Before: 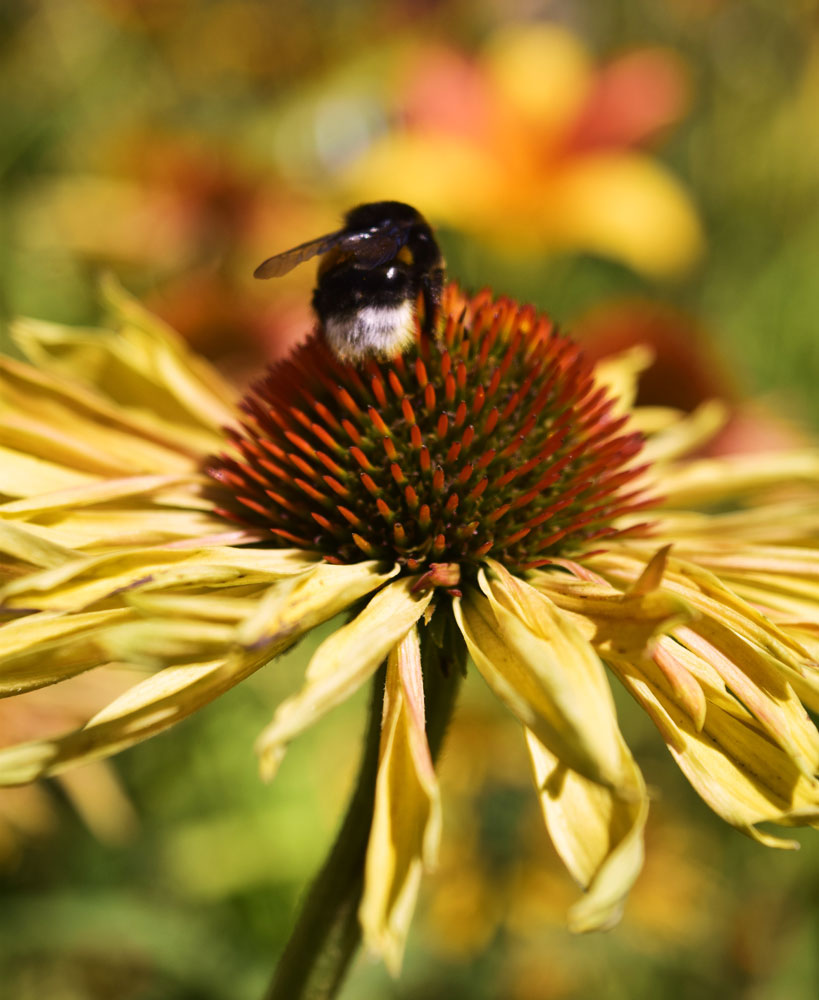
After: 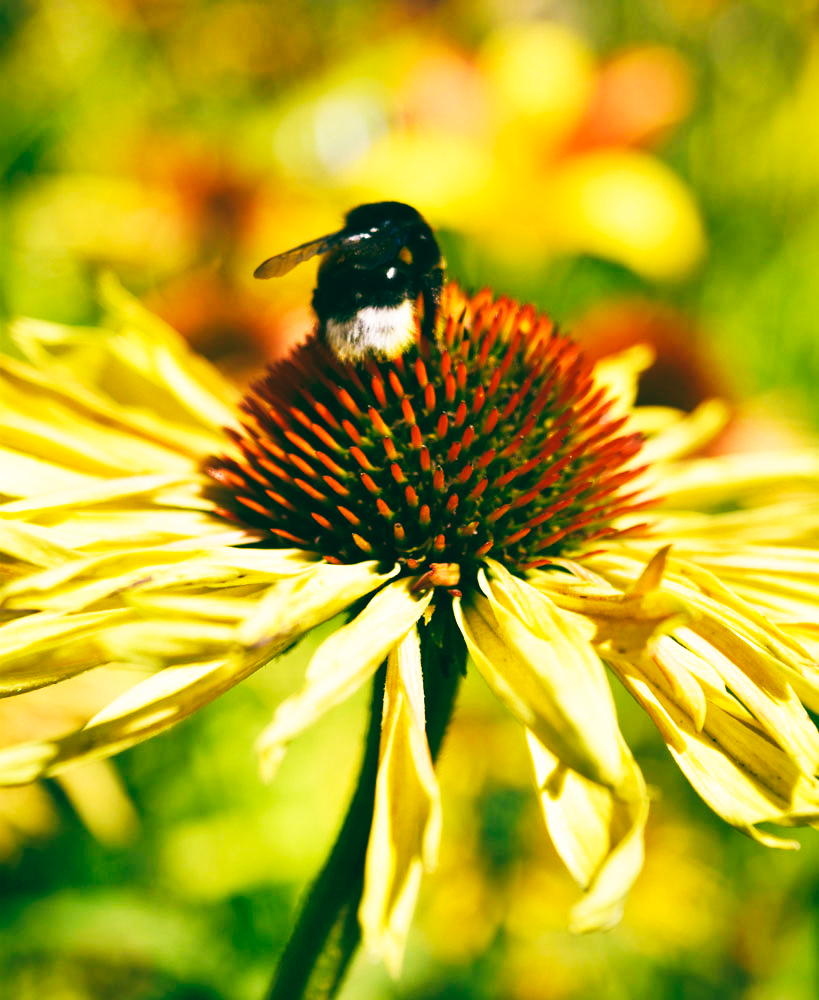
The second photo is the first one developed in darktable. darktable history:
color balance: lift [1.005, 0.99, 1.007, 1.01], gamma [1, 1.034, 1.032, 0.966], gain [0.873, 1.055, 1.067, 0.933]
base curve: curves: ch0 [(0, 0) (0.007, 0.004) (0.027, 0.03) (0.046, 0.07) (0.207, 0.54) (0.442, 0.872) (0.673, 0.972) (1, 1)], preserve colors none
